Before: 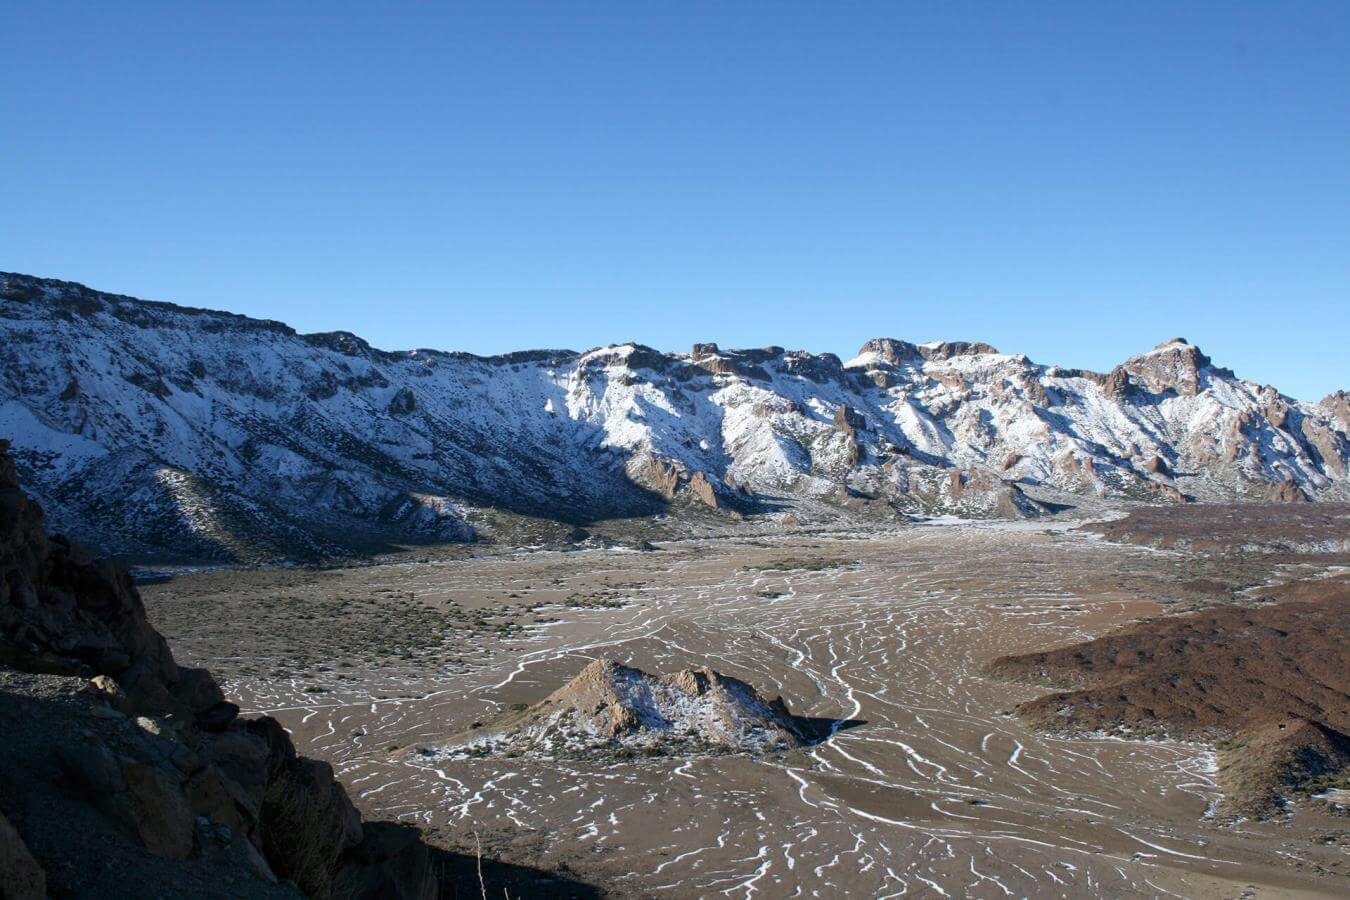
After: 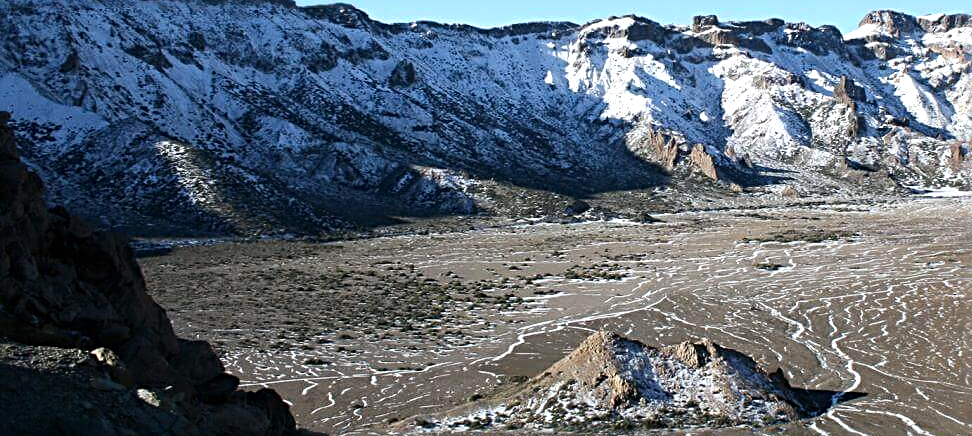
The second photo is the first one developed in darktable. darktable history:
tone equalizer: -8 EV -0.417 EV, -7 EV -0.389 EV, -6 EV -0.333 EV, -5 EV -0.222 EV, -3 EV 0.222 EV, -2 EV 0.333 EV, -1 EV 0.389 EV, +0 EV 0.417 EV, edges refinement/feathering 500, mask exposure compensation -1.57 EV, preserve details no
sharpen: radius 3.119
crop: top 36.498%, right 27.964%, bottom 14.995%
